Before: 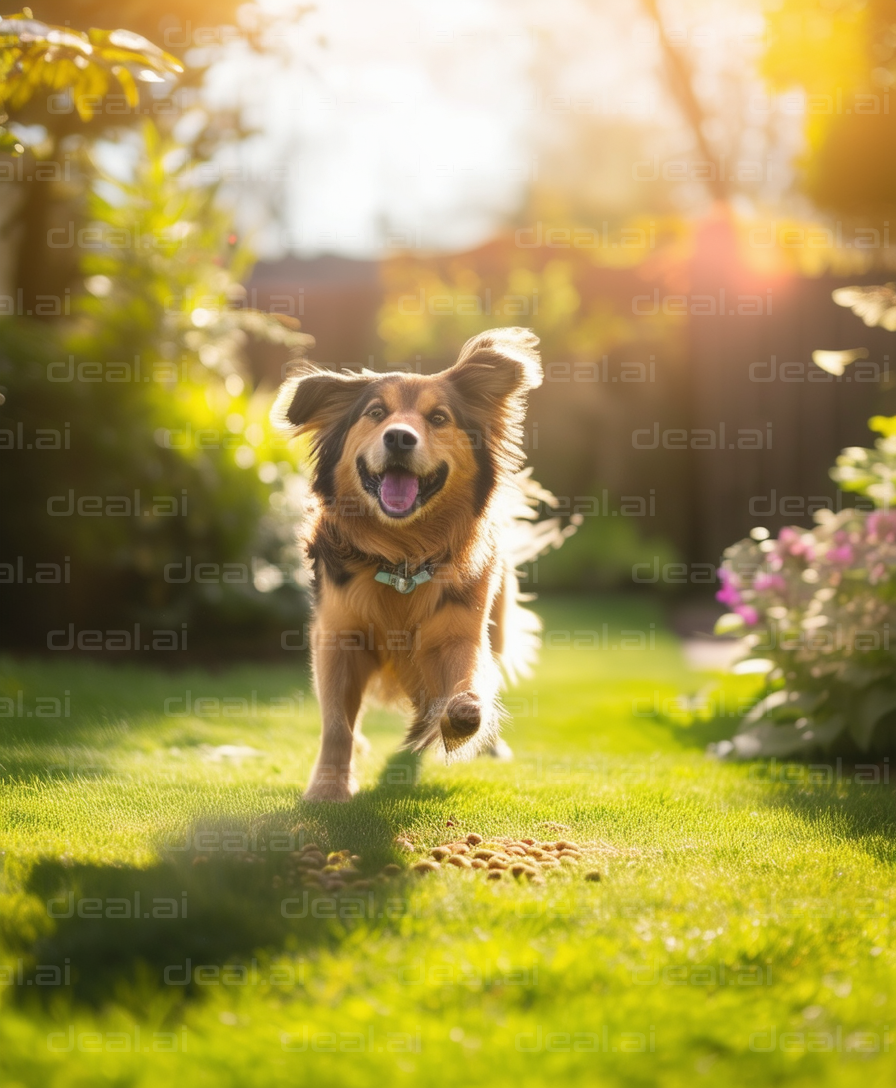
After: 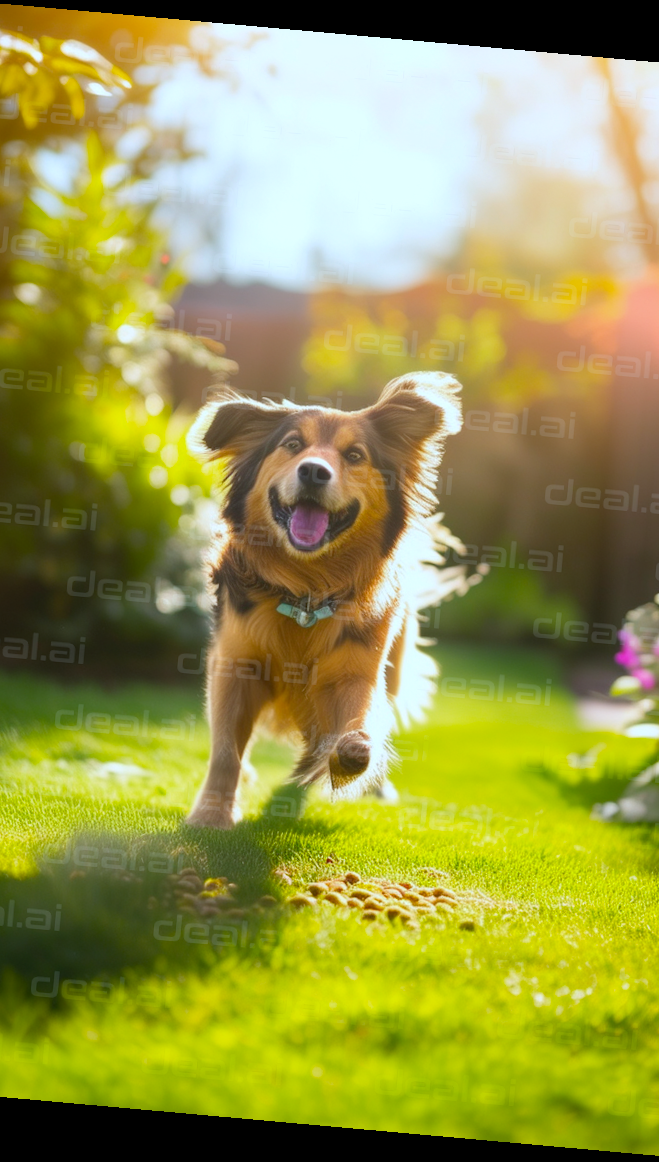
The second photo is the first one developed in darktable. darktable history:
rotate and perspective: rotation 5.12°, automatic cropping off
color calibration: illuminant custom, x 0.368, y 0.373, temperature 4330.32 K
color balance rgb: perceptual saturation grading › global saturation 34.05%, global vibrance 5.56%
white balance: red 0.986, blue 1.01
crop and rotate: left 14.436%, right 18.898%
